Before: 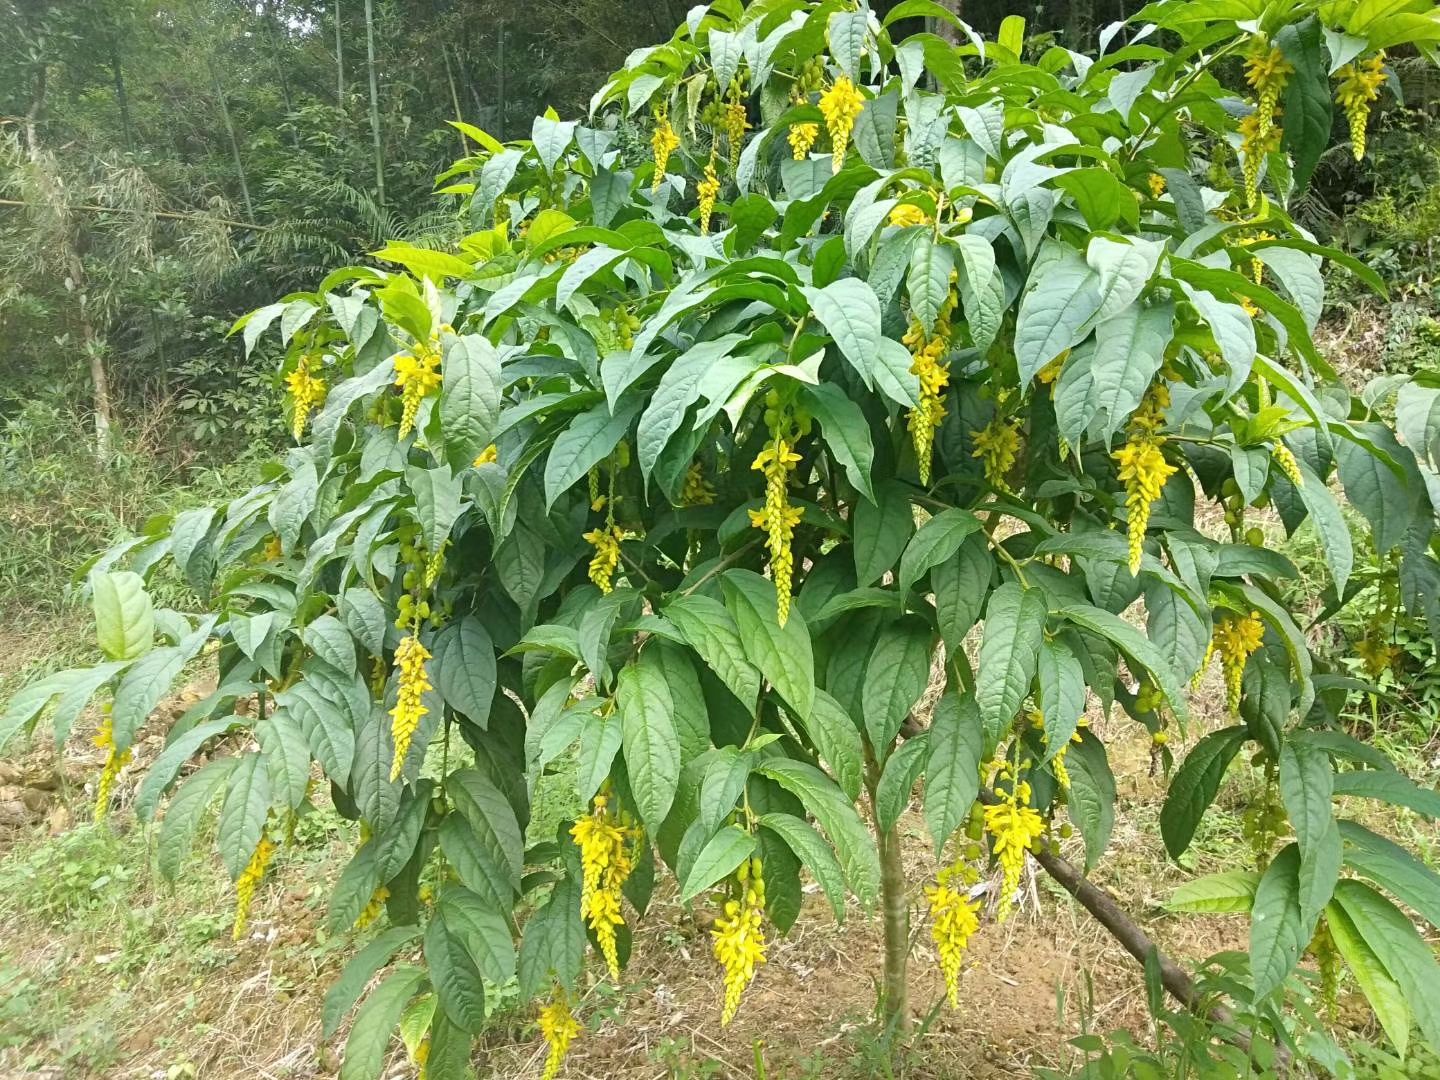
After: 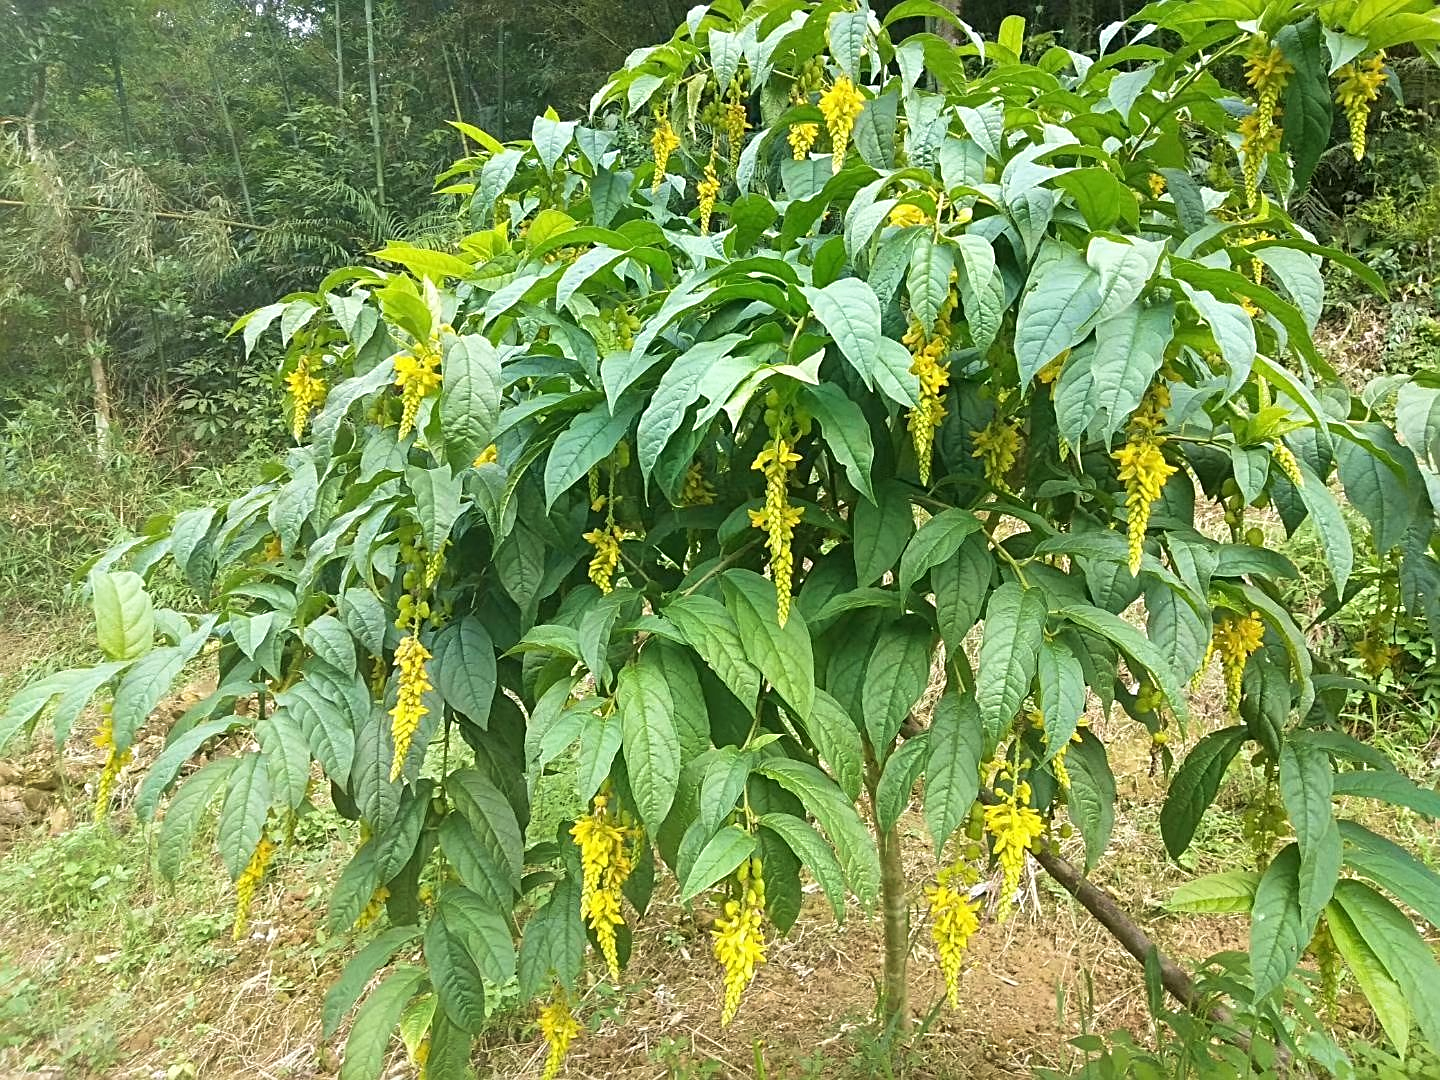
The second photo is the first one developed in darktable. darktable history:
velvia: on, module defaults
sharpen: on, module defaults
